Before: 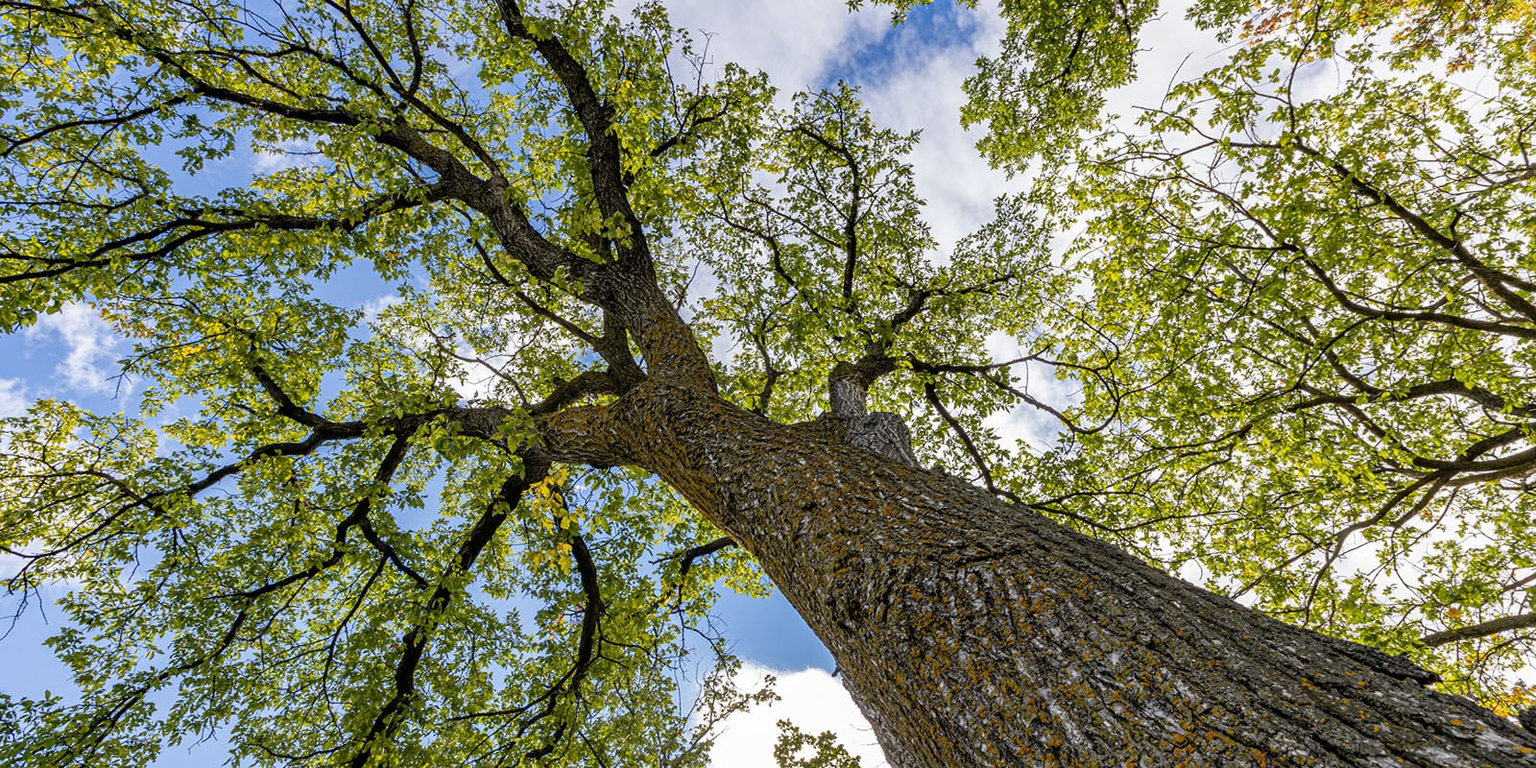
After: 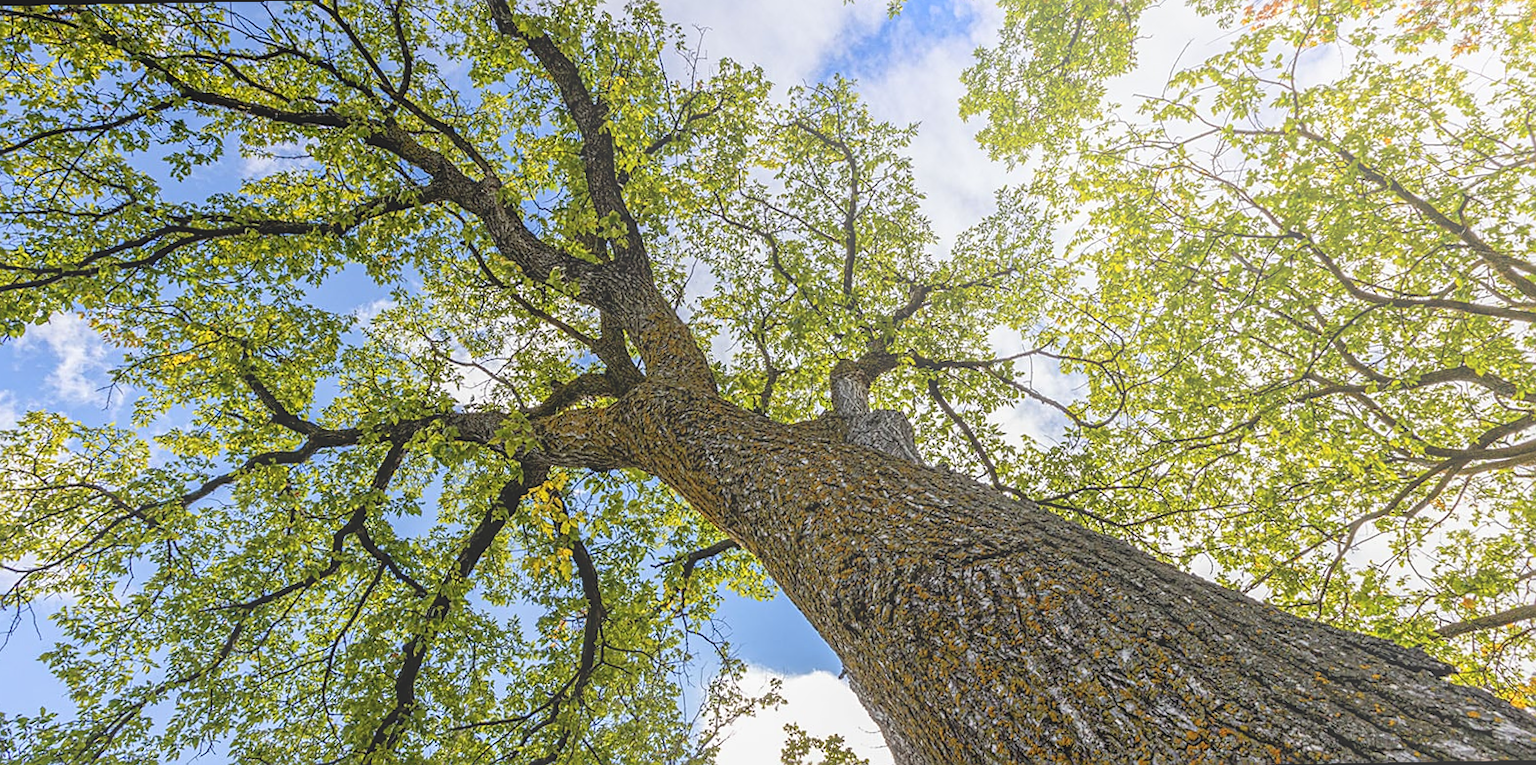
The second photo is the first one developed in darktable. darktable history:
bloom: size 38%, threshold 95%, strength 30%
sharpen: radius 1.864, amount 0.398, threshold 1.271
local contrast: detail 110%
rotate and perspective: rotation -1°, crop left 0.011, crop right 0.989, crop top 0.025, crop bottom 0.975
